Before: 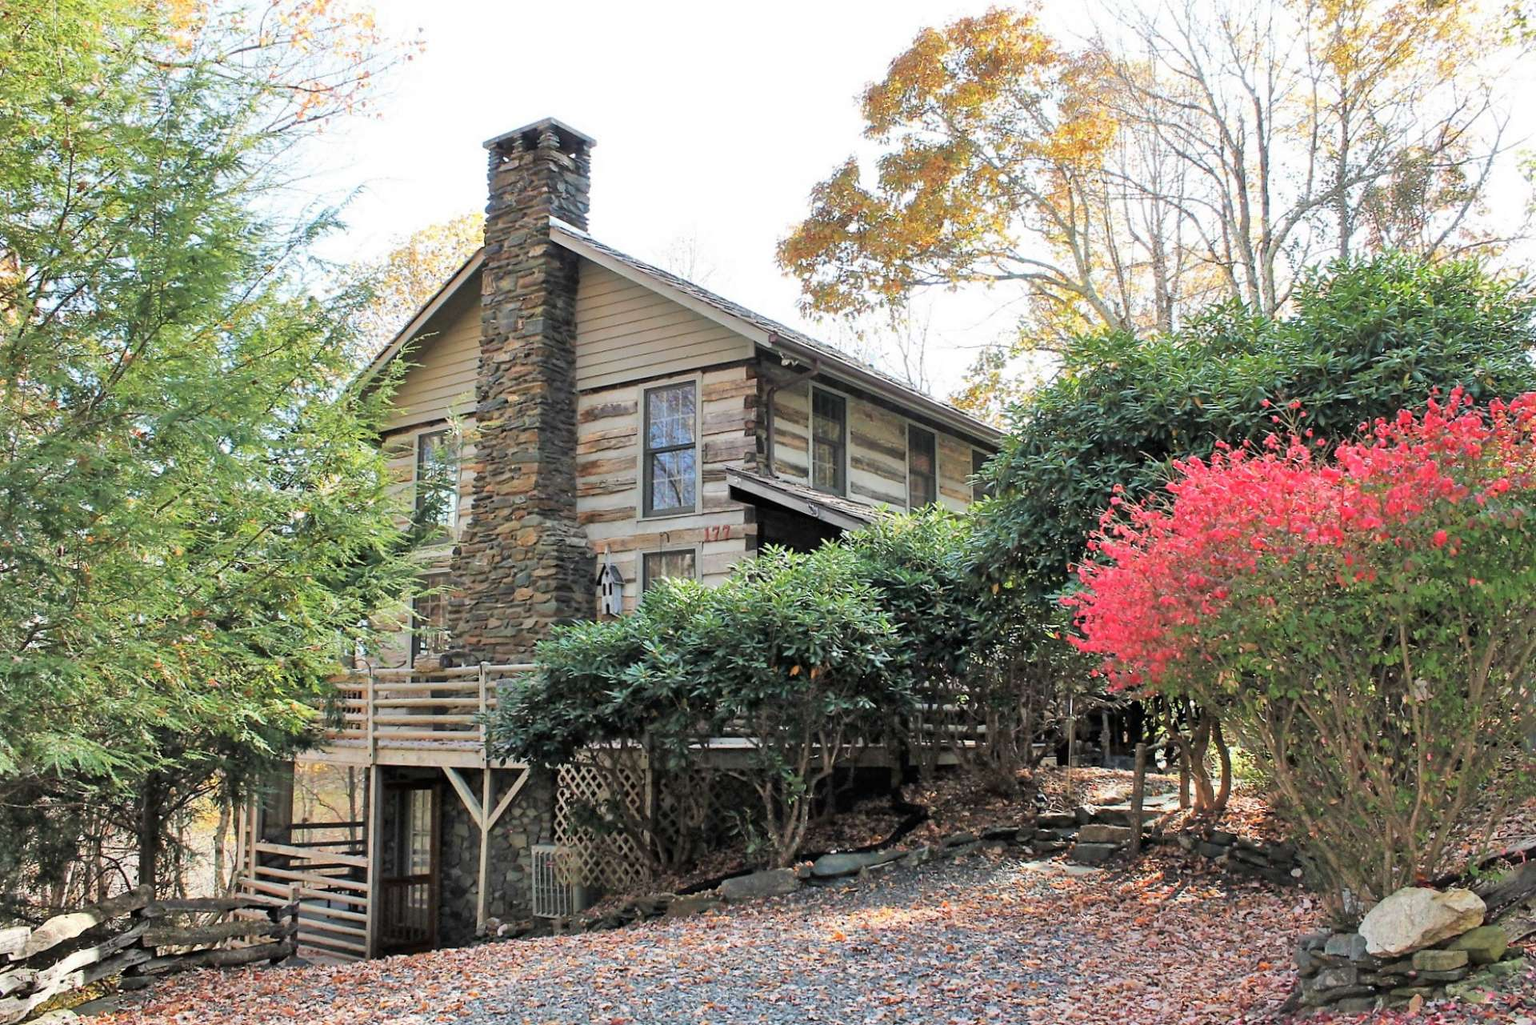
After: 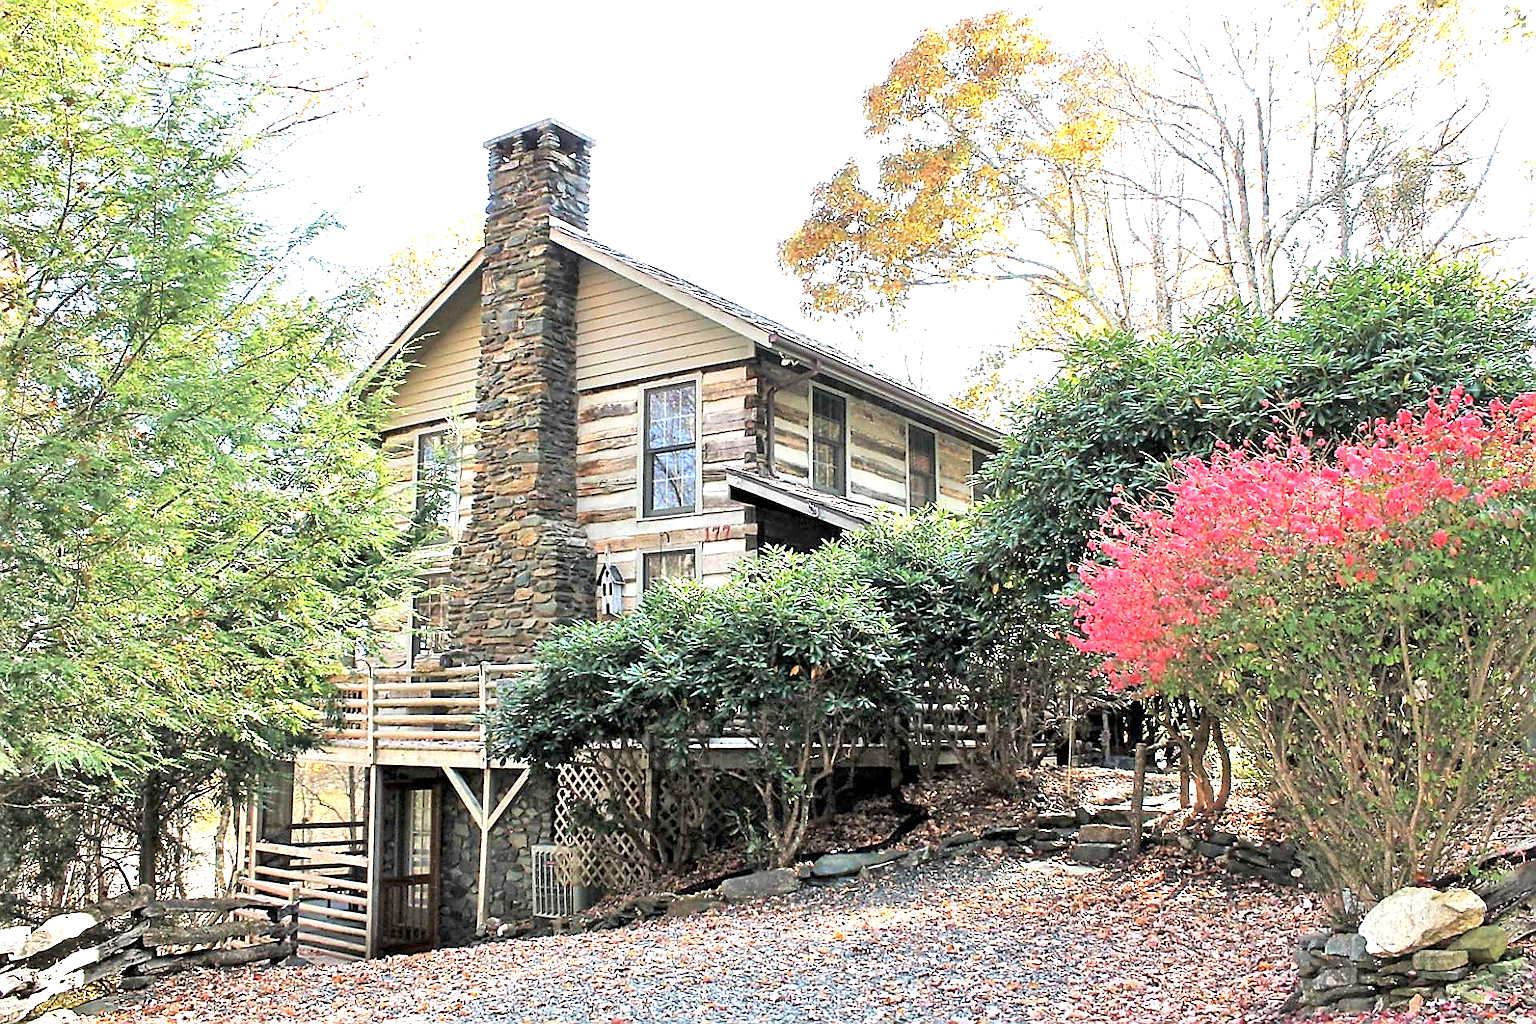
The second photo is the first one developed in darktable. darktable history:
exposure: black level correction 0.001, exposure 1 EV, compensate highlight preservation false
sharpen: radius 1.4, amount 1.25, threshold 0.7
